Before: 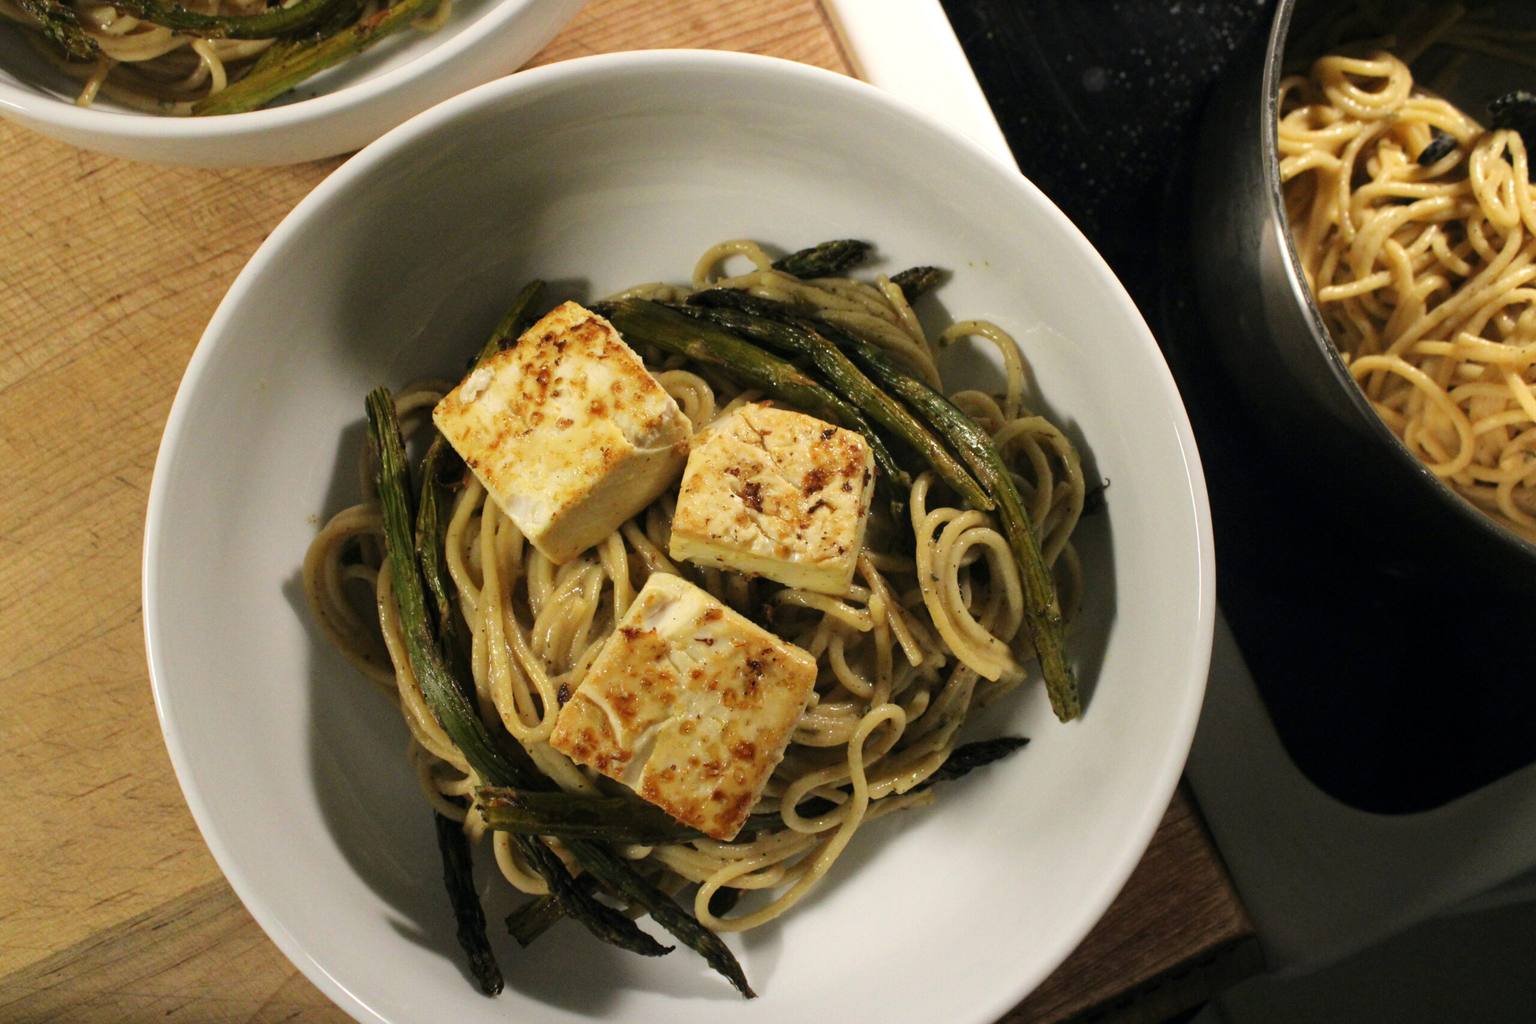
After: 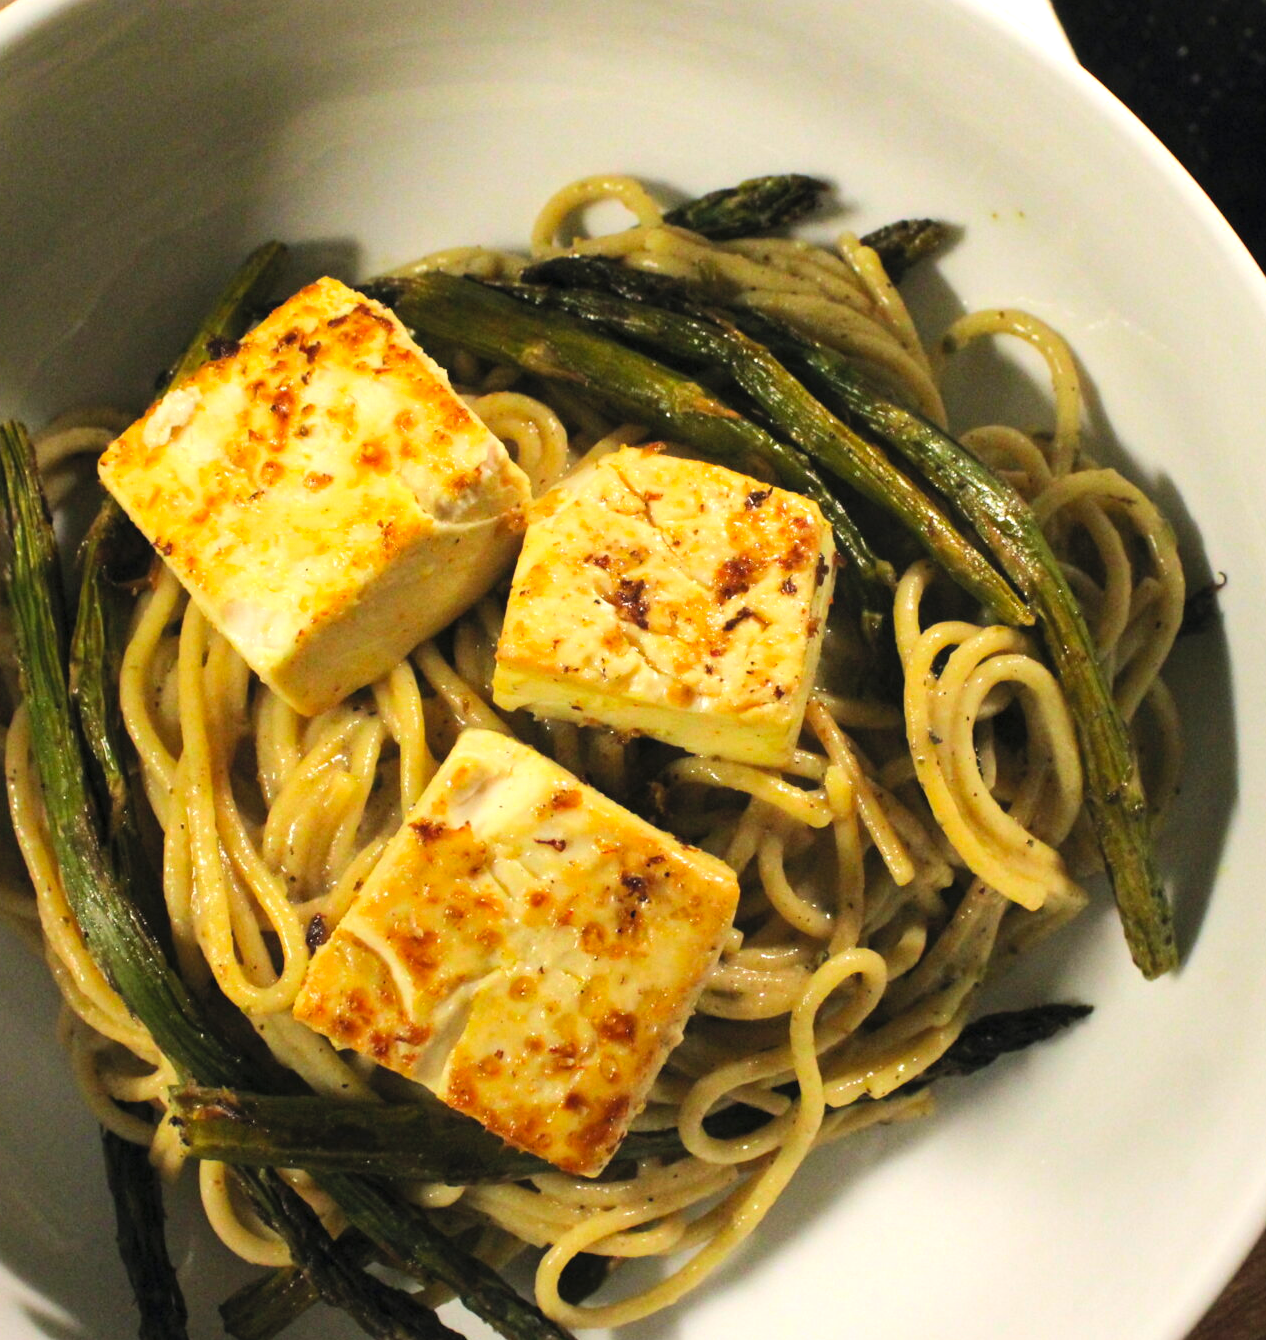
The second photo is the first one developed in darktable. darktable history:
white balance: emerald 1
crop and rotate: angle 0.02°, left 24.353%, top 13.219%, right 26.156%, bottom 8.224%
contrast brightness saturation: contrast 0.07, brightness 0.18, saturation 0.4
tone equalizer: -8 EV -0.417 EV, -7 EV -0.389 EV, -6 EV -0.333 EV, -5 EV -0.222 EV, -3 EV 0.222 EV, -2 EV 0.333 EV, -1 EV 0.389 EV, +0 EV 0.417 EV, edges refinement/feathering 500, mask exposure compensation -1.57 EV, preserve details no
